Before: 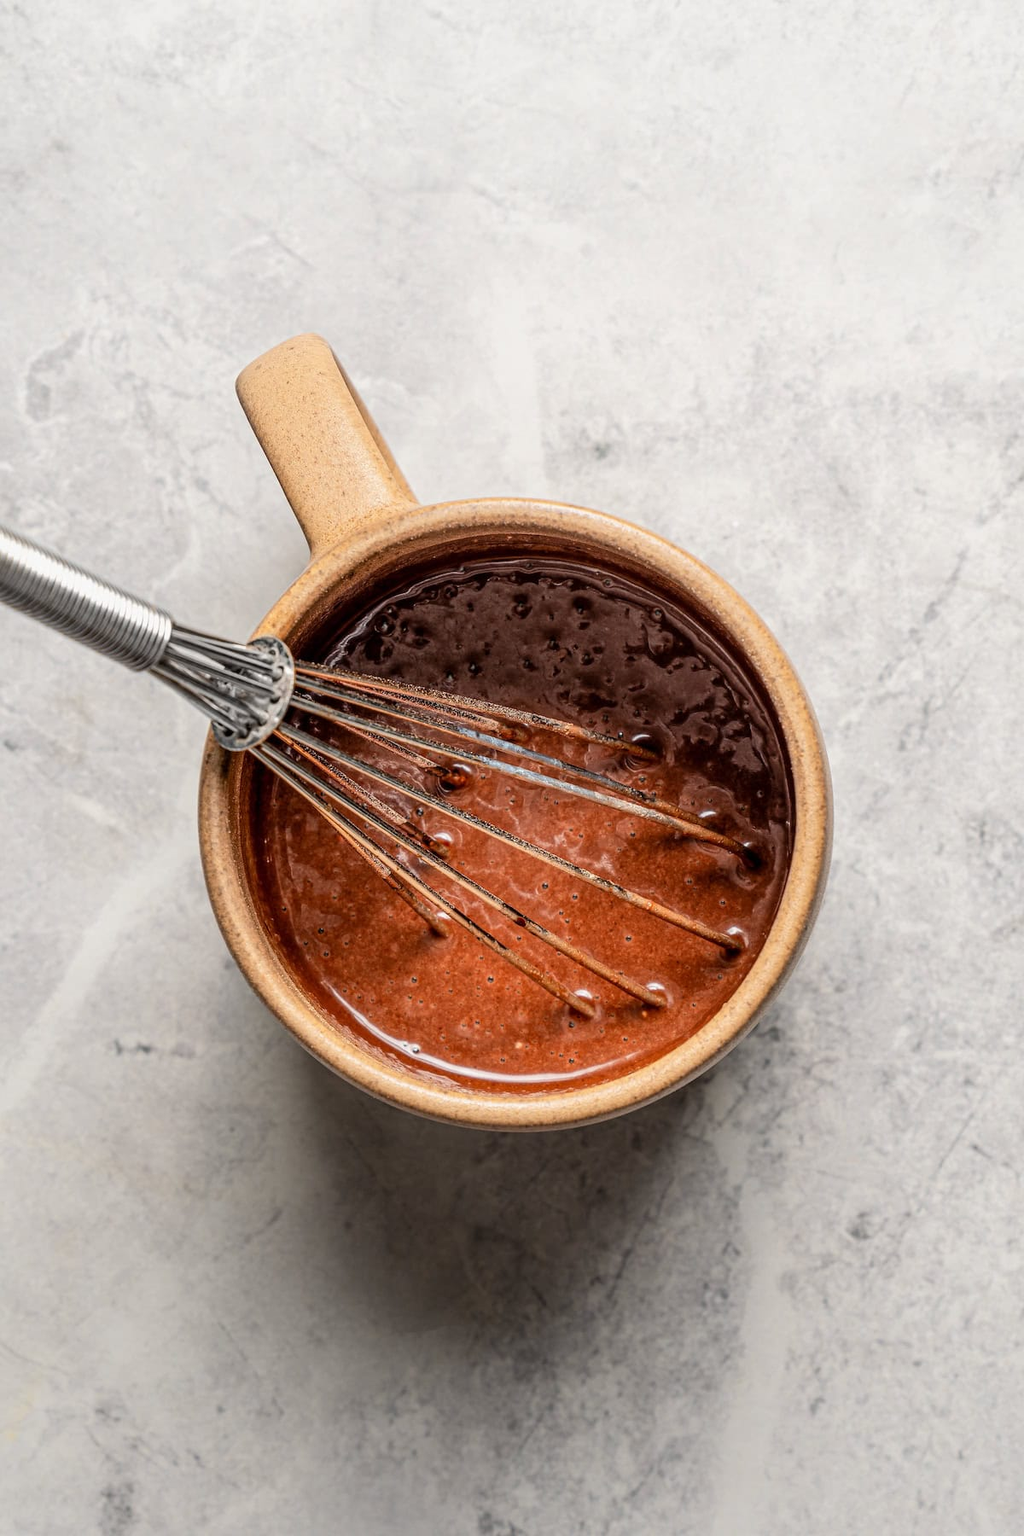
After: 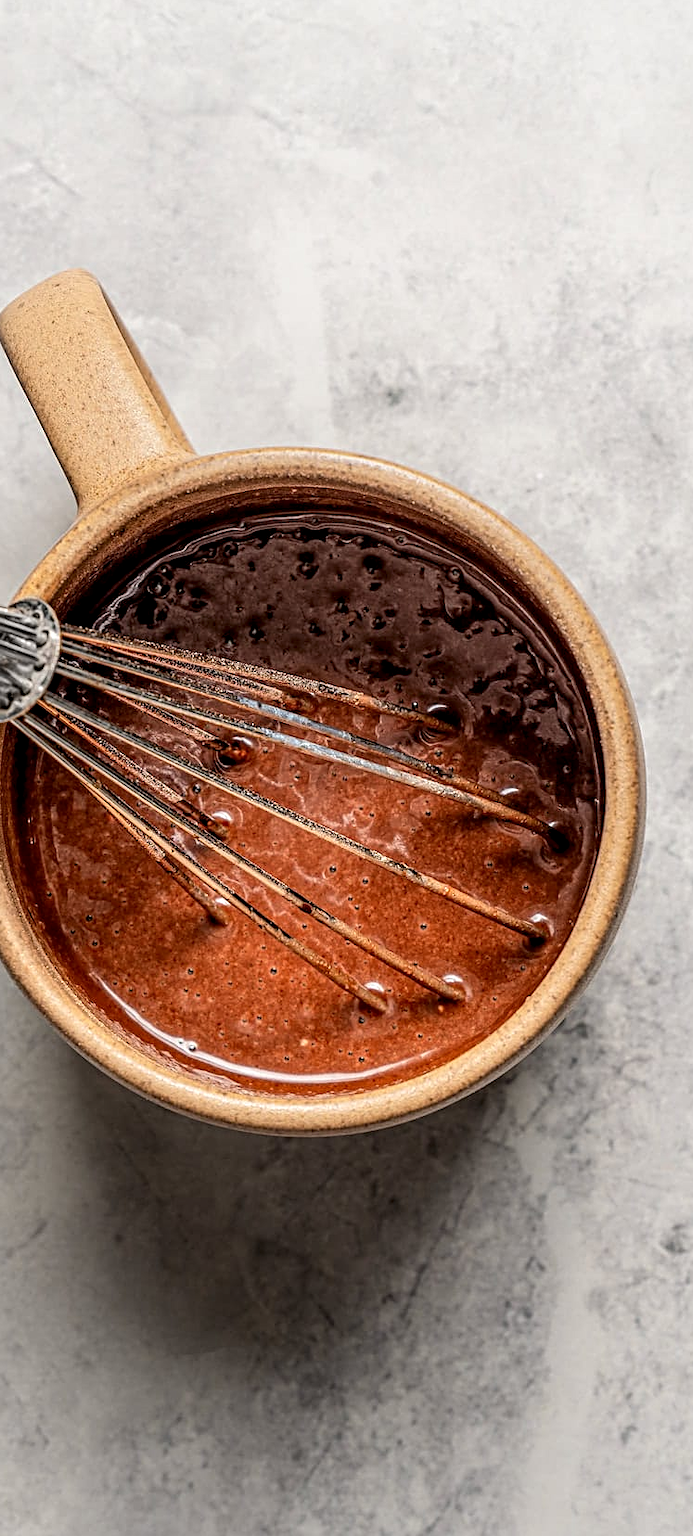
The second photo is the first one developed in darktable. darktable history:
local contrast: shadows 94%, midtone range 0.494
sharpen: on, module defaults
crop and rotate: left 23.356%, top 5.638%, right 14.278%, bottom 2.337%
